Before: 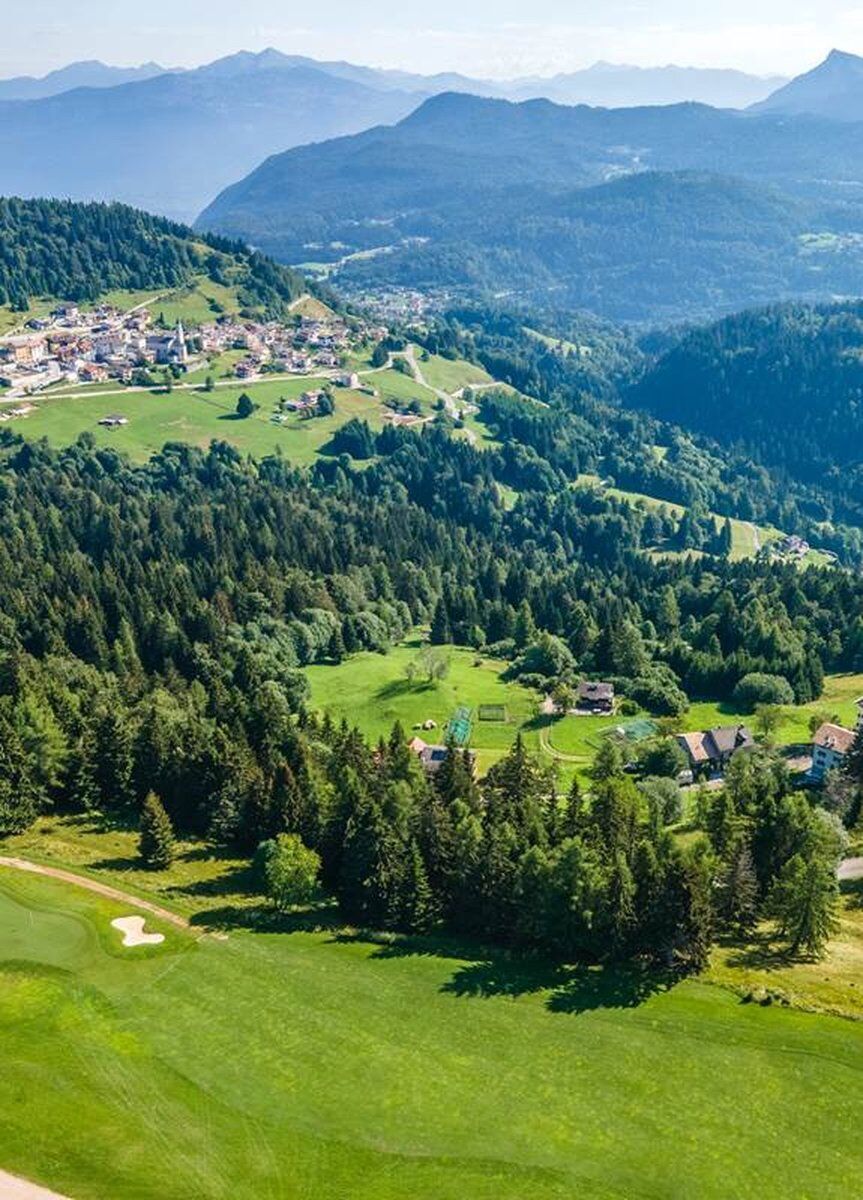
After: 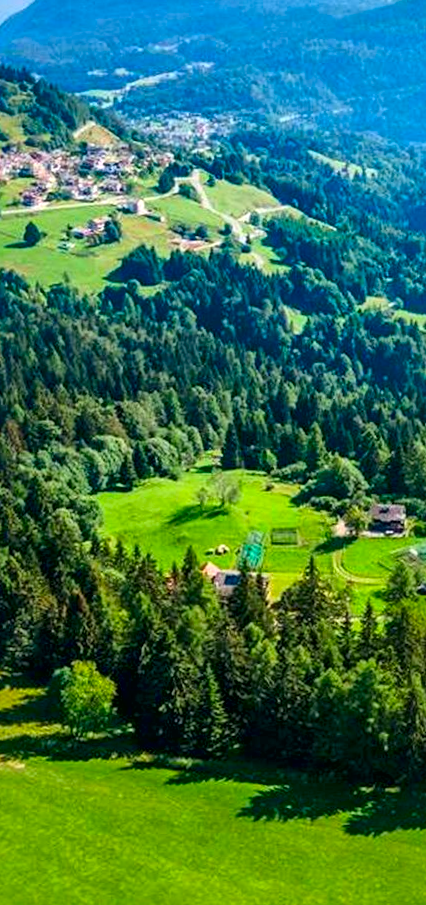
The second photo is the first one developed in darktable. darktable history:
local contrast: mode bilateral grid, contrast 25, coarseness 60, detail 151%, midtone range 0.2
color contrast: green-magenta contrast 1.69, blue-yellow contrast 1.49
rotate and perspective: rotation -1°, crop left 0.011, crop right 0.989, crop top 0.025, crop bottom 0.975
crop and rotate: angle 0.02°, left 24.353%, top 13.219%, right 26.156%, bottom 8.224%
